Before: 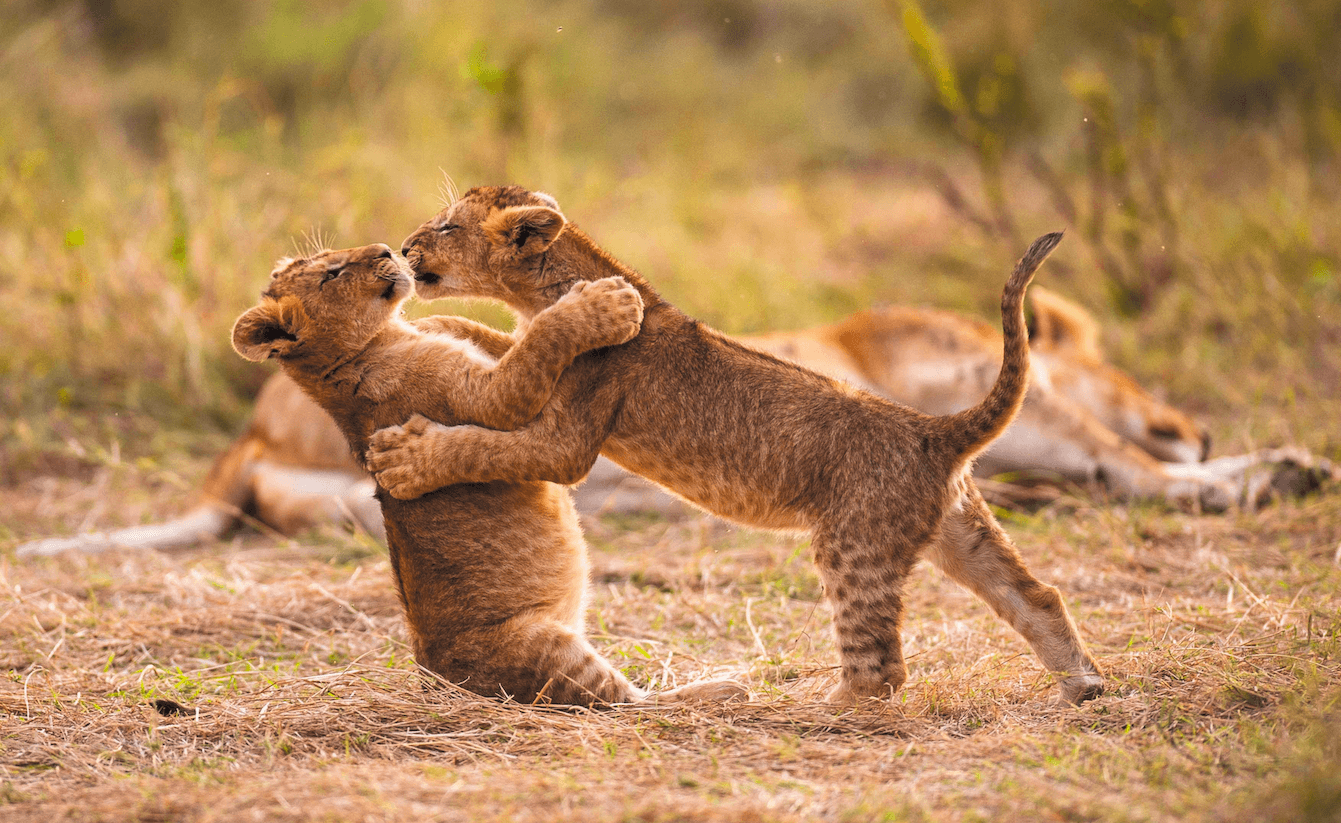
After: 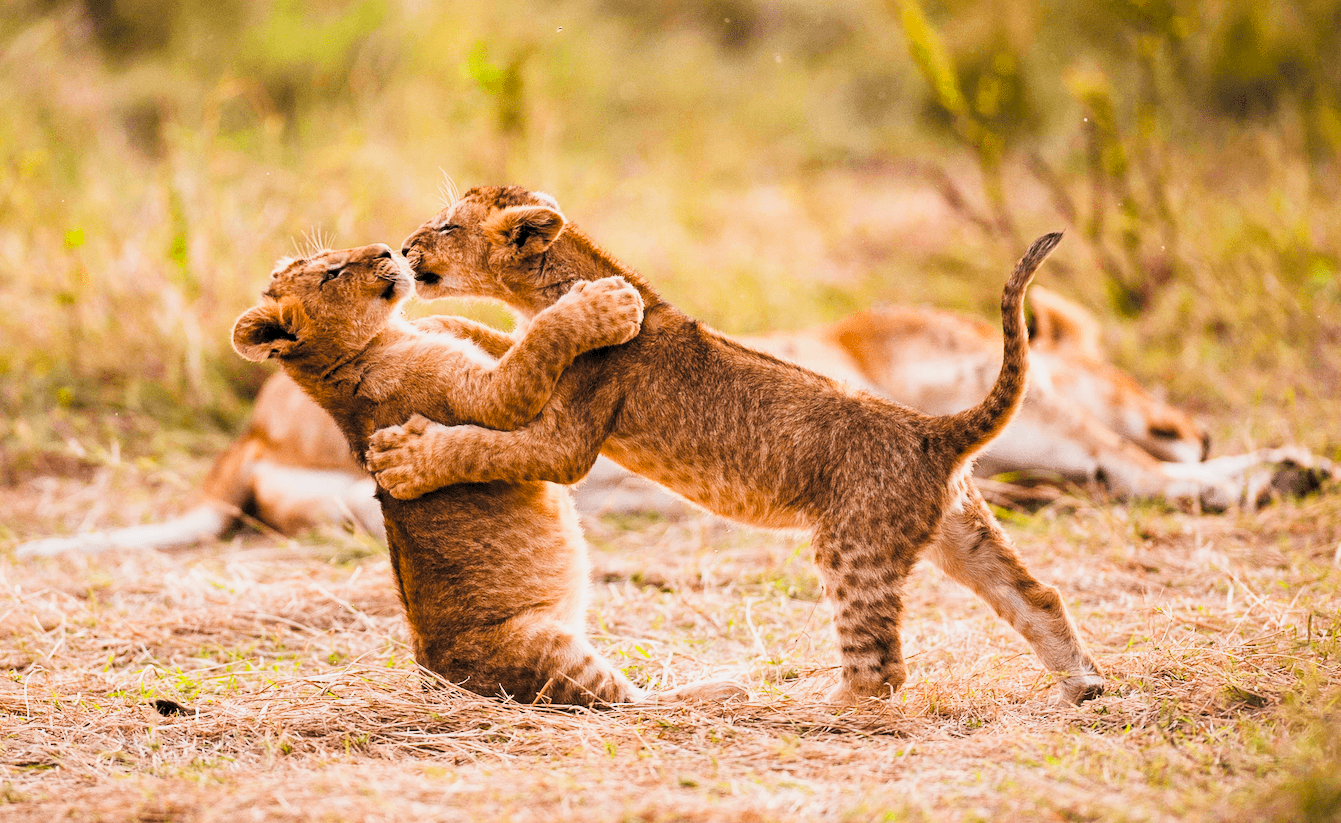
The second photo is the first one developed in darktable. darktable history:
sigmoid: contrast 1.7
levels: levels [0.026, 0.507, 0.987]
exposure: exposure 0.559 EV, compensate highlight preservation false
